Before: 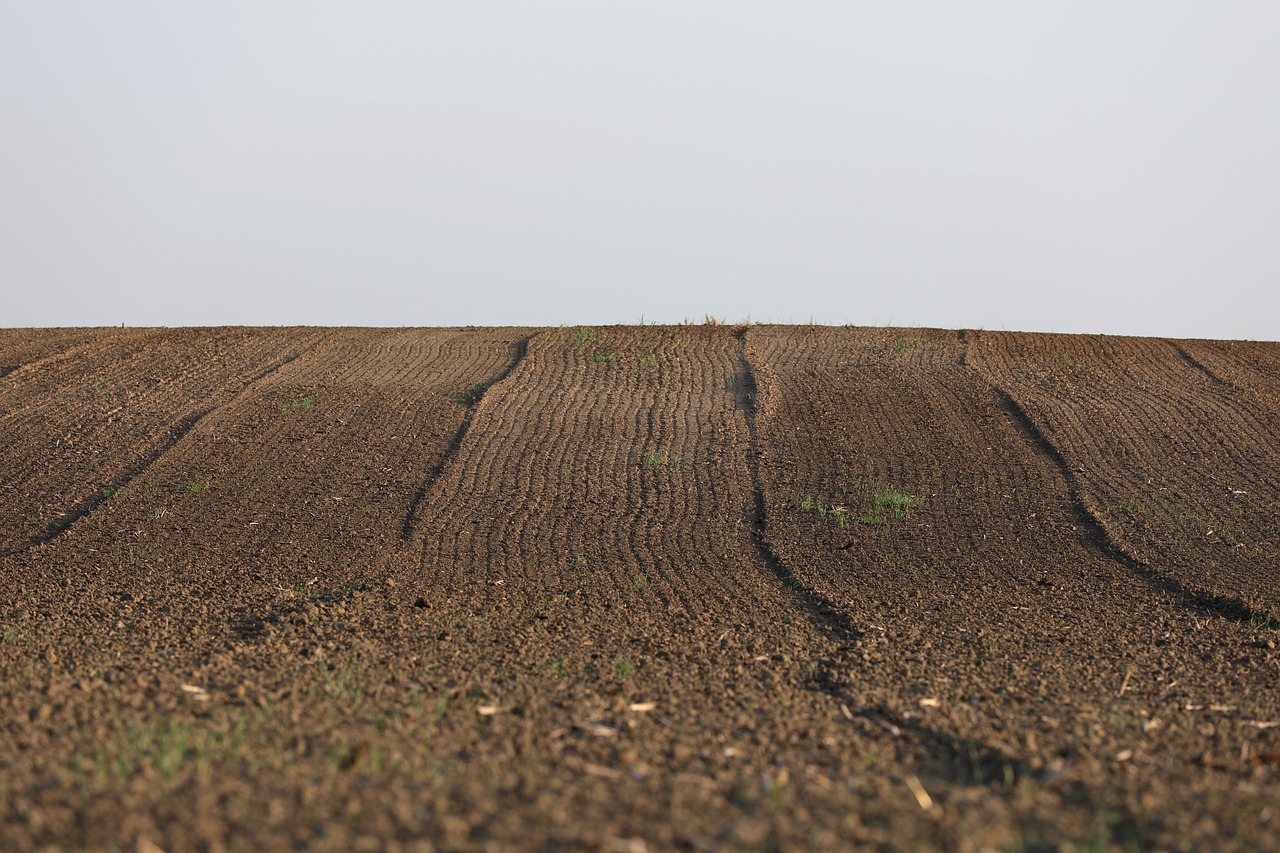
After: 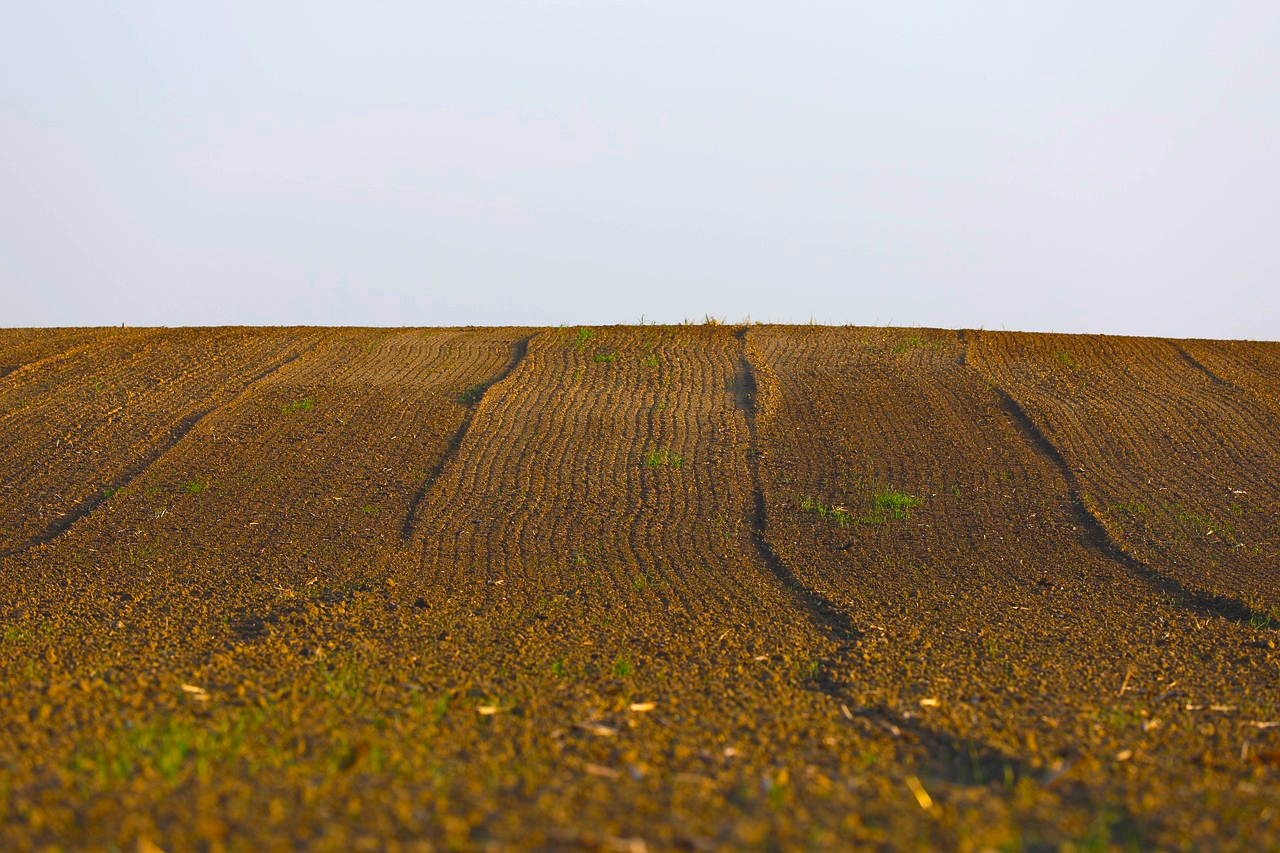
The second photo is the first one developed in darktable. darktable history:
contrast brightness saturation: contrast -0.19, saturation 0.19
color balance rgb: linear chroma grading › global chroma 9%, perceptual saturation grading › global saturation 36%, perceptual saturation grading › shadows 35%, perceptual brilliance grading › global brilliance 15%, perceptual brilliance grading › shadows -35%, global vibrance 15%
